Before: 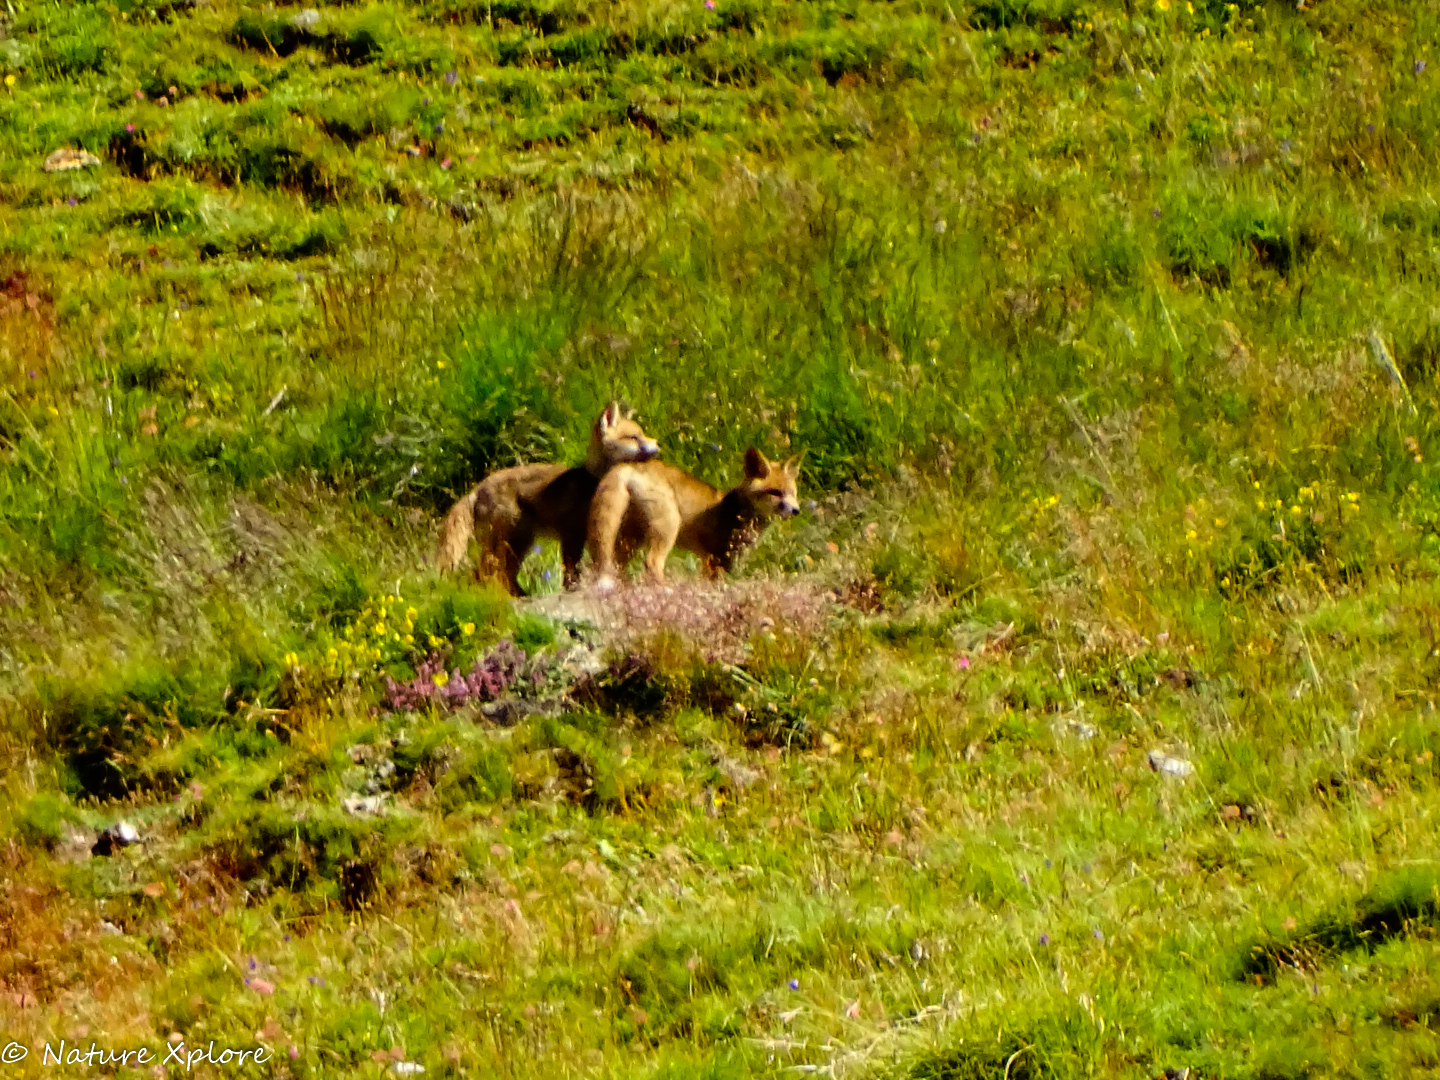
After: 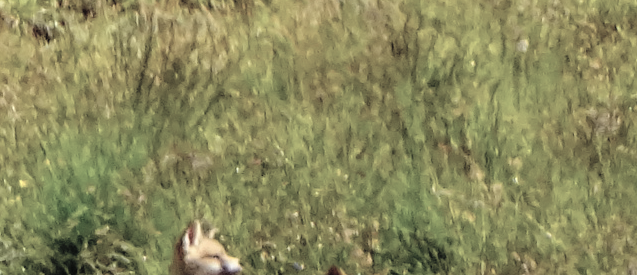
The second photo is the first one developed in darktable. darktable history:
crop: left 29.029%, top 16.81%, right 26.672%, bottom 57.699%
shadows and highlights: shadows 73.64, highlights -25.5, shadows color adjustment 97.68%, soften with gaussian
contrast brightness saturation: brightness 0.182, saturation -0.512
